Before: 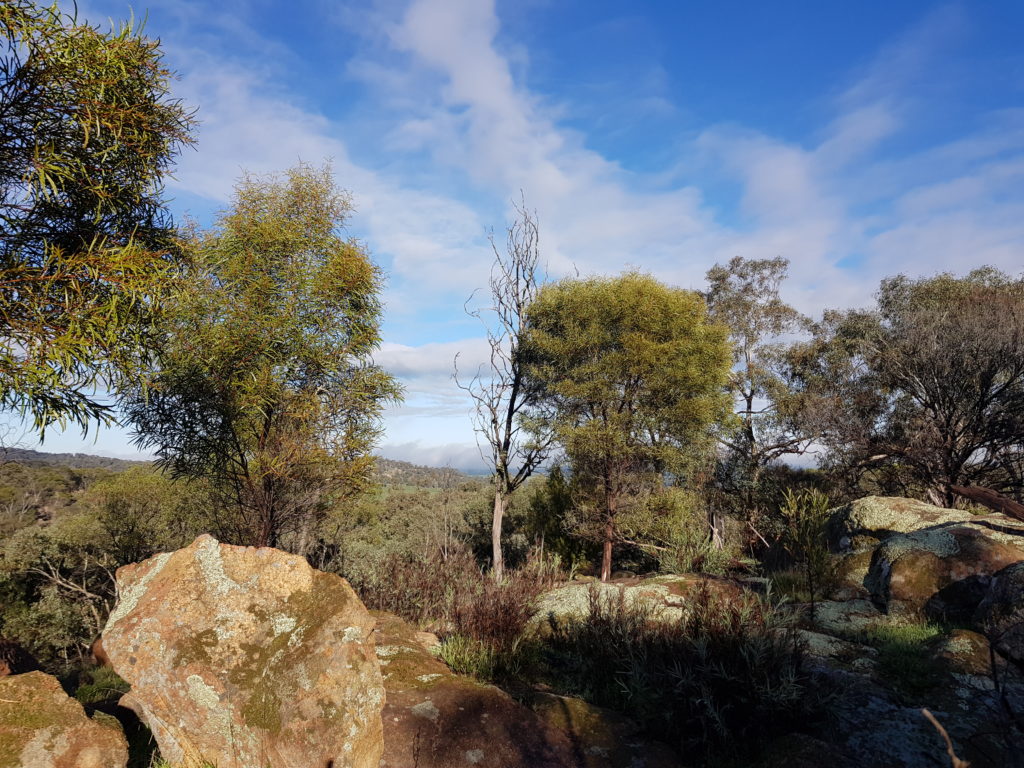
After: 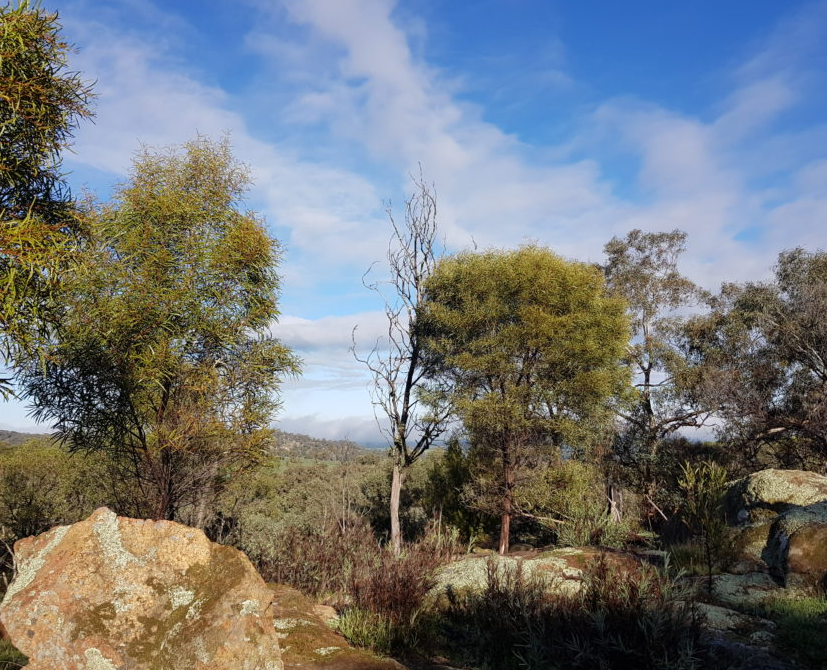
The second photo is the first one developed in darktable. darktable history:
crop: left 10.005%, top 3.588%, right 9.229%, bottom 9.101%
